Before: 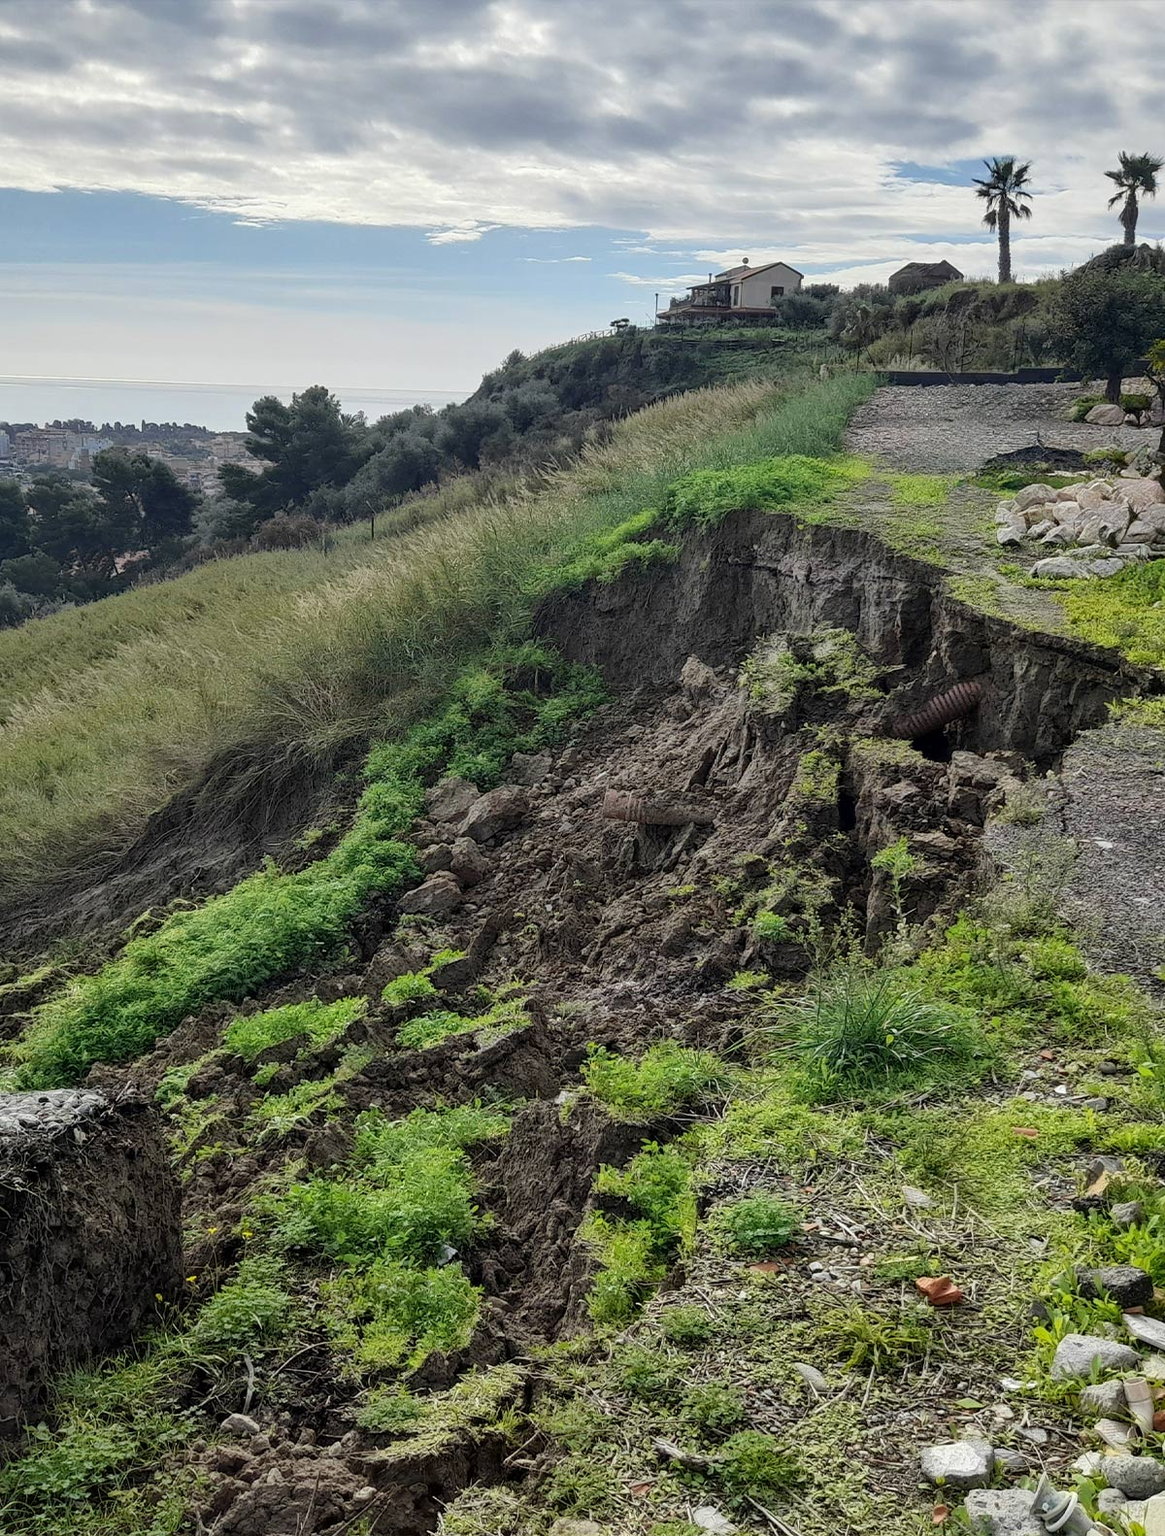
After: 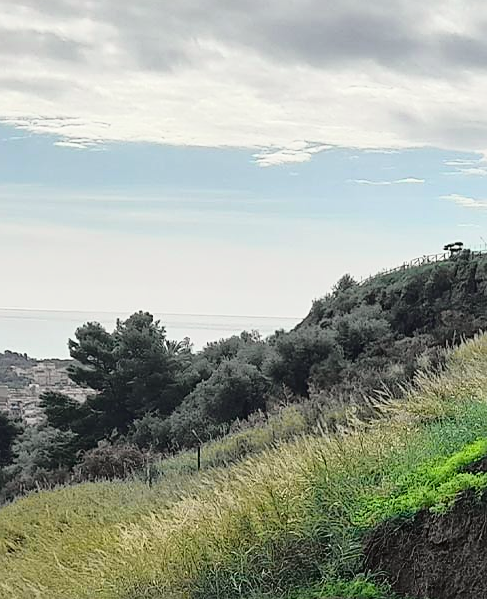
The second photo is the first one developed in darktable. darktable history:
sharpen: on, module defaults
tone curve: curves: ch0 [(0, 0.021) (0.049, 0.044) (0.157, 0.131) (0.359, 0.419) (0.469, 0.544) (0.634, 0.722) (0.839, 0.909) (0.998, 0.978)]; ch1 [(0, 0) (0.437, 0.408) (0.472, 0.47) (0.502, 0.503) (0.527, 0.53) (0.564, 0.573) (0.614, 0.654) (0.669, 0.748) (0.859, 0.899) (1, 1)]; ch2 [(0, 0) (0.33, 0.301) (0.421, 0.443) (0.487, 0.504) (0.502, 0.509) (0.535, 0.537) (0.565, 0.595) (0.608, 0.667) (1, 1)], color space Lab, independent channels, preserve colors none
crop: left 15.452%, top 5.459%, right 43.956%, bottom 56.62%
